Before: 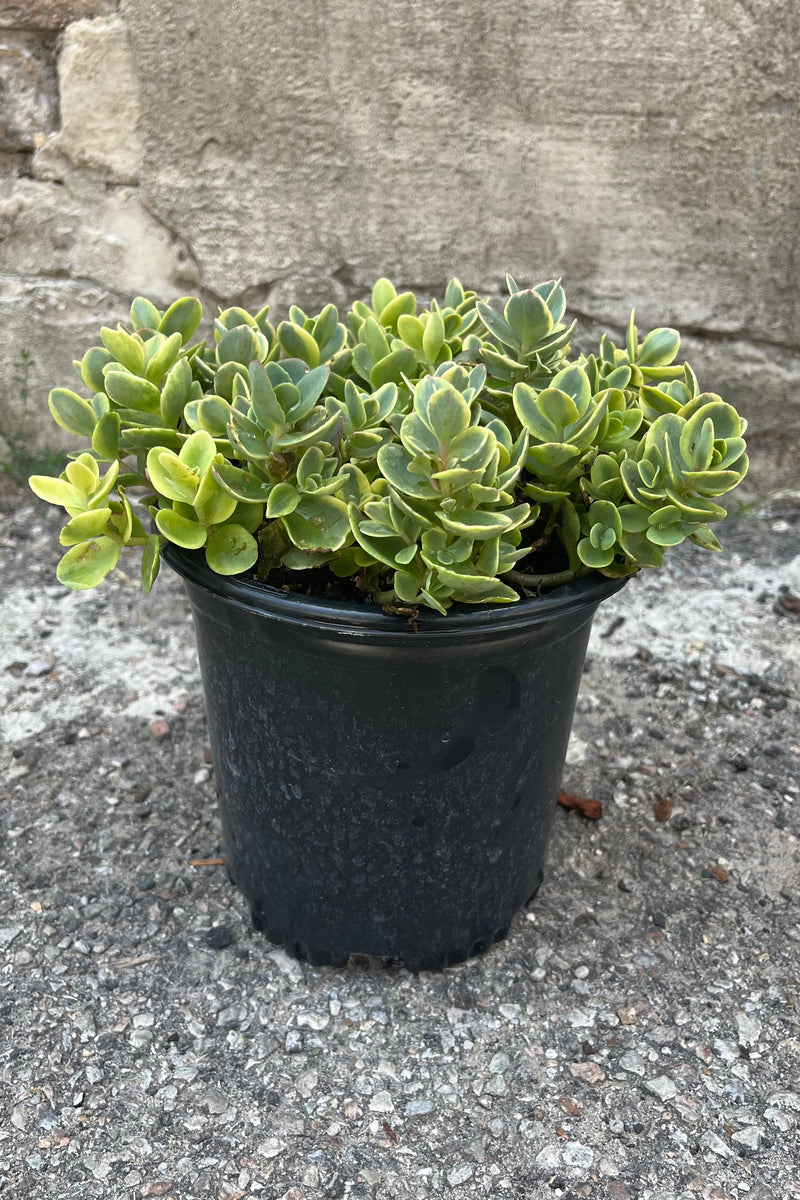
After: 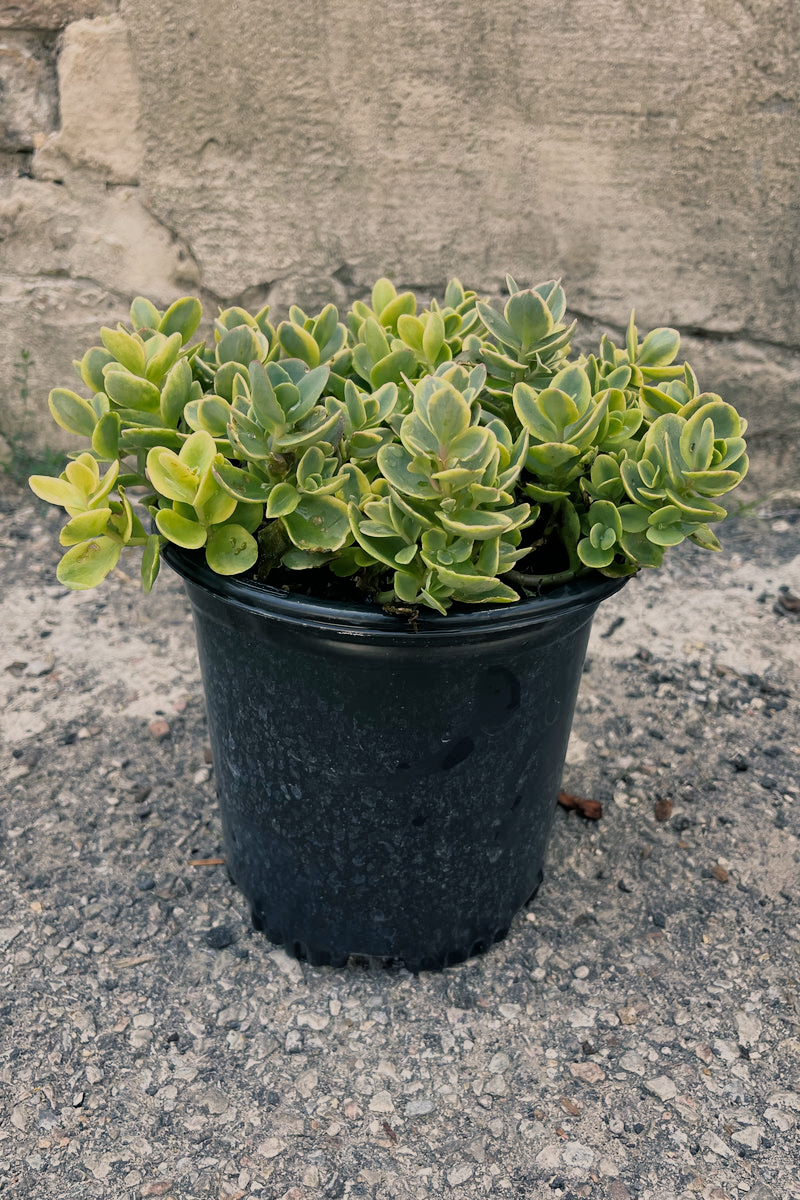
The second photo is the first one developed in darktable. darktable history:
color balance rgb: shadows lift › chroma 5.41%, shadows lift › hue 240°, highlights gain › chroma 3.74%, highlights gain › hue 60°, saturation formula JzAzBz (2021)
filmic rgb: black relative exposure -7.65 EV, white relative exposure 4.56 EV, hardness 3.61
